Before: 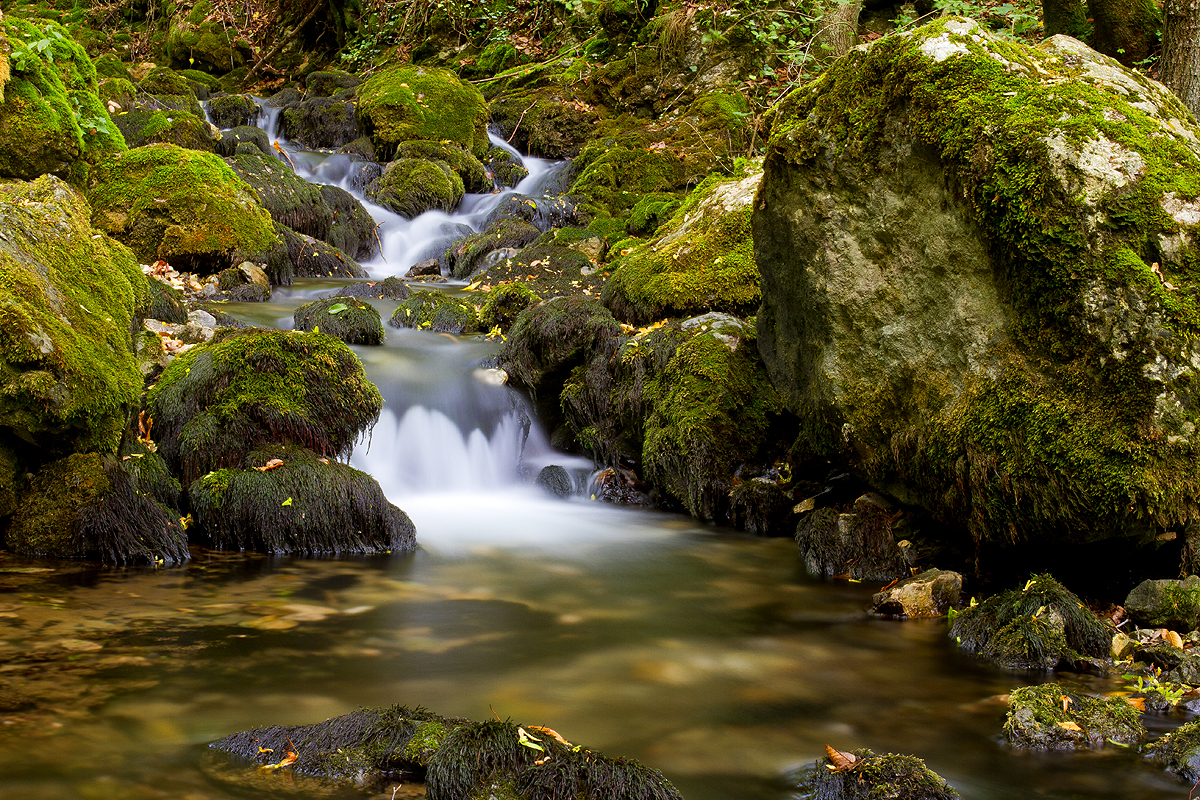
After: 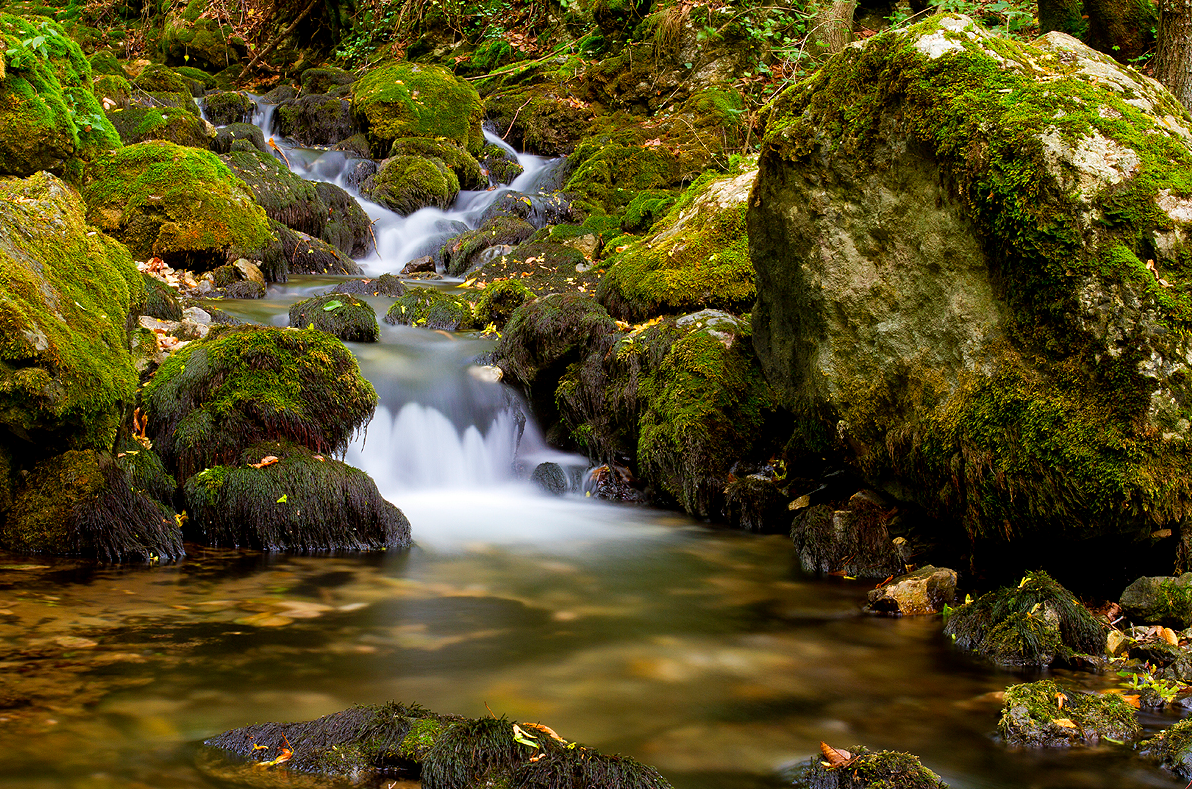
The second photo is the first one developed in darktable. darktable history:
crop: left 0.443%, top 0.487%, right 0.144%, bottom 0.806%
